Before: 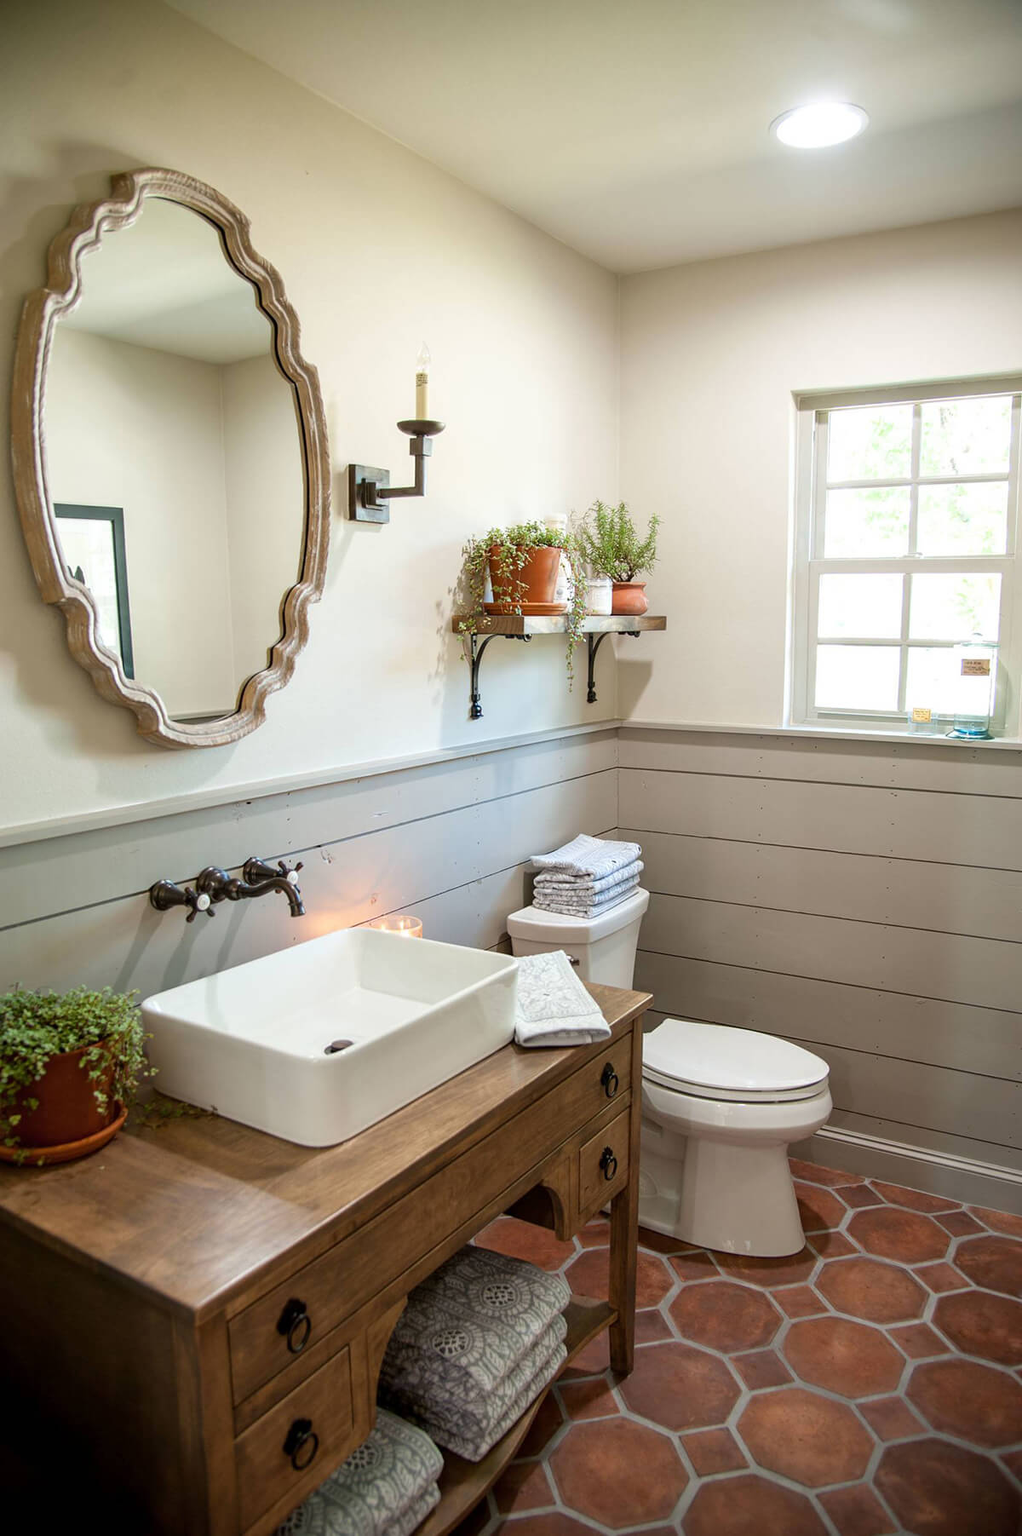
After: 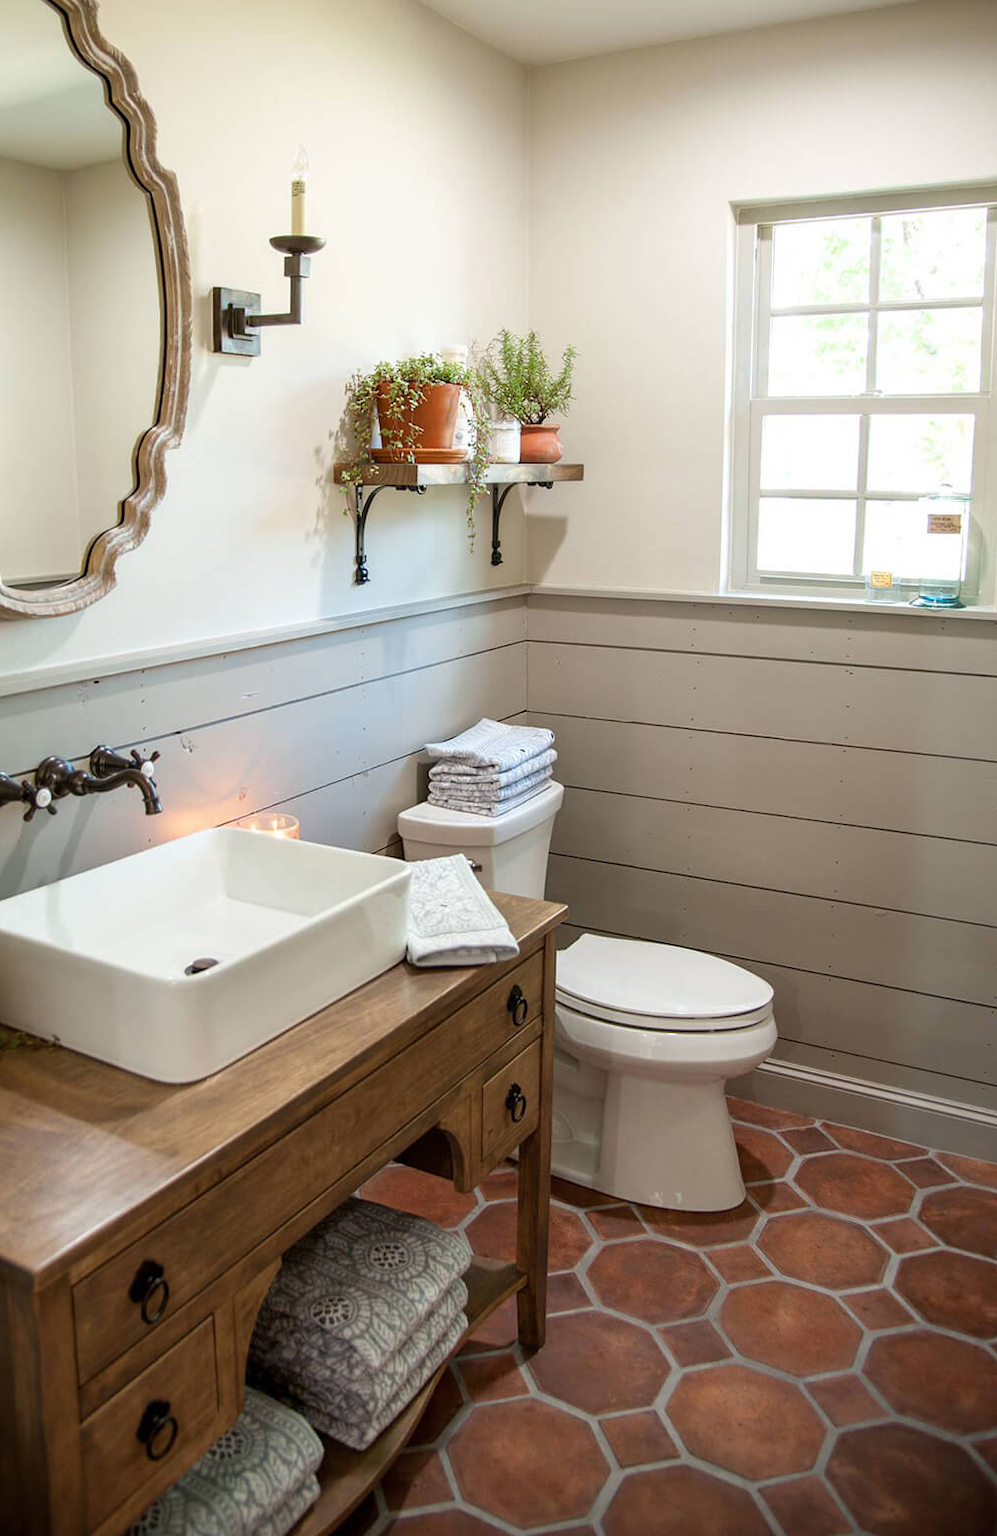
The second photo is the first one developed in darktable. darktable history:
crop: left 16.275%, top 14.218%
